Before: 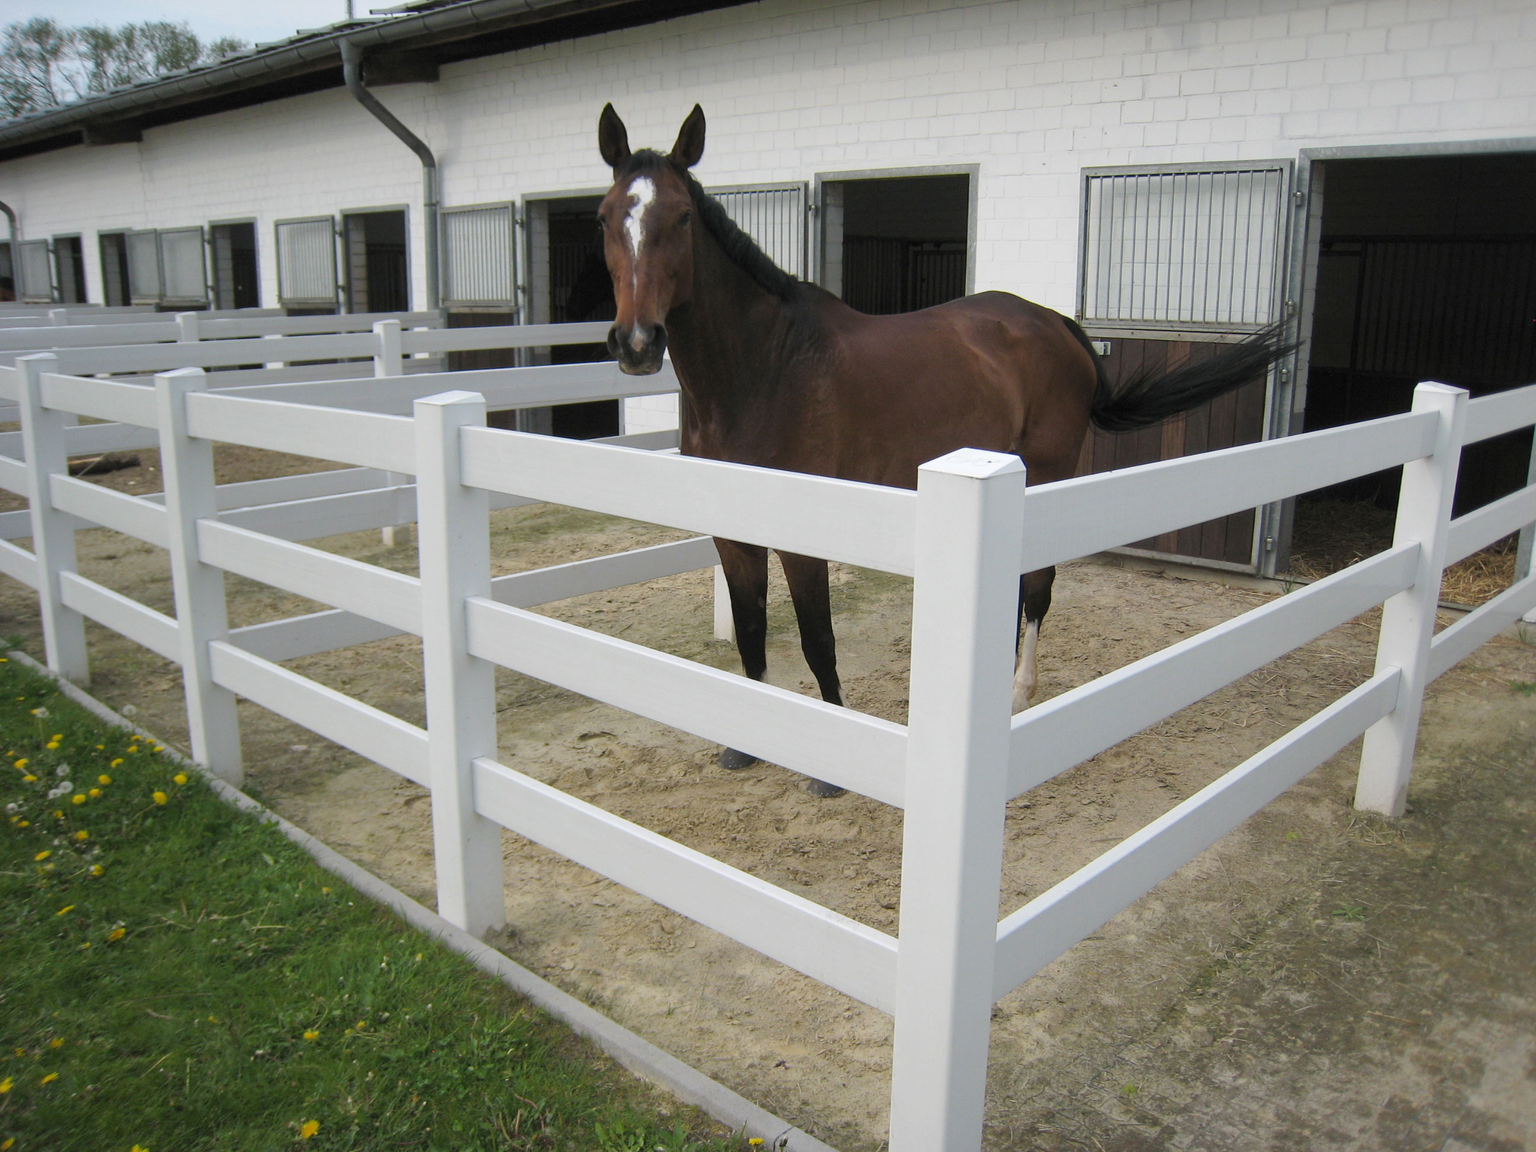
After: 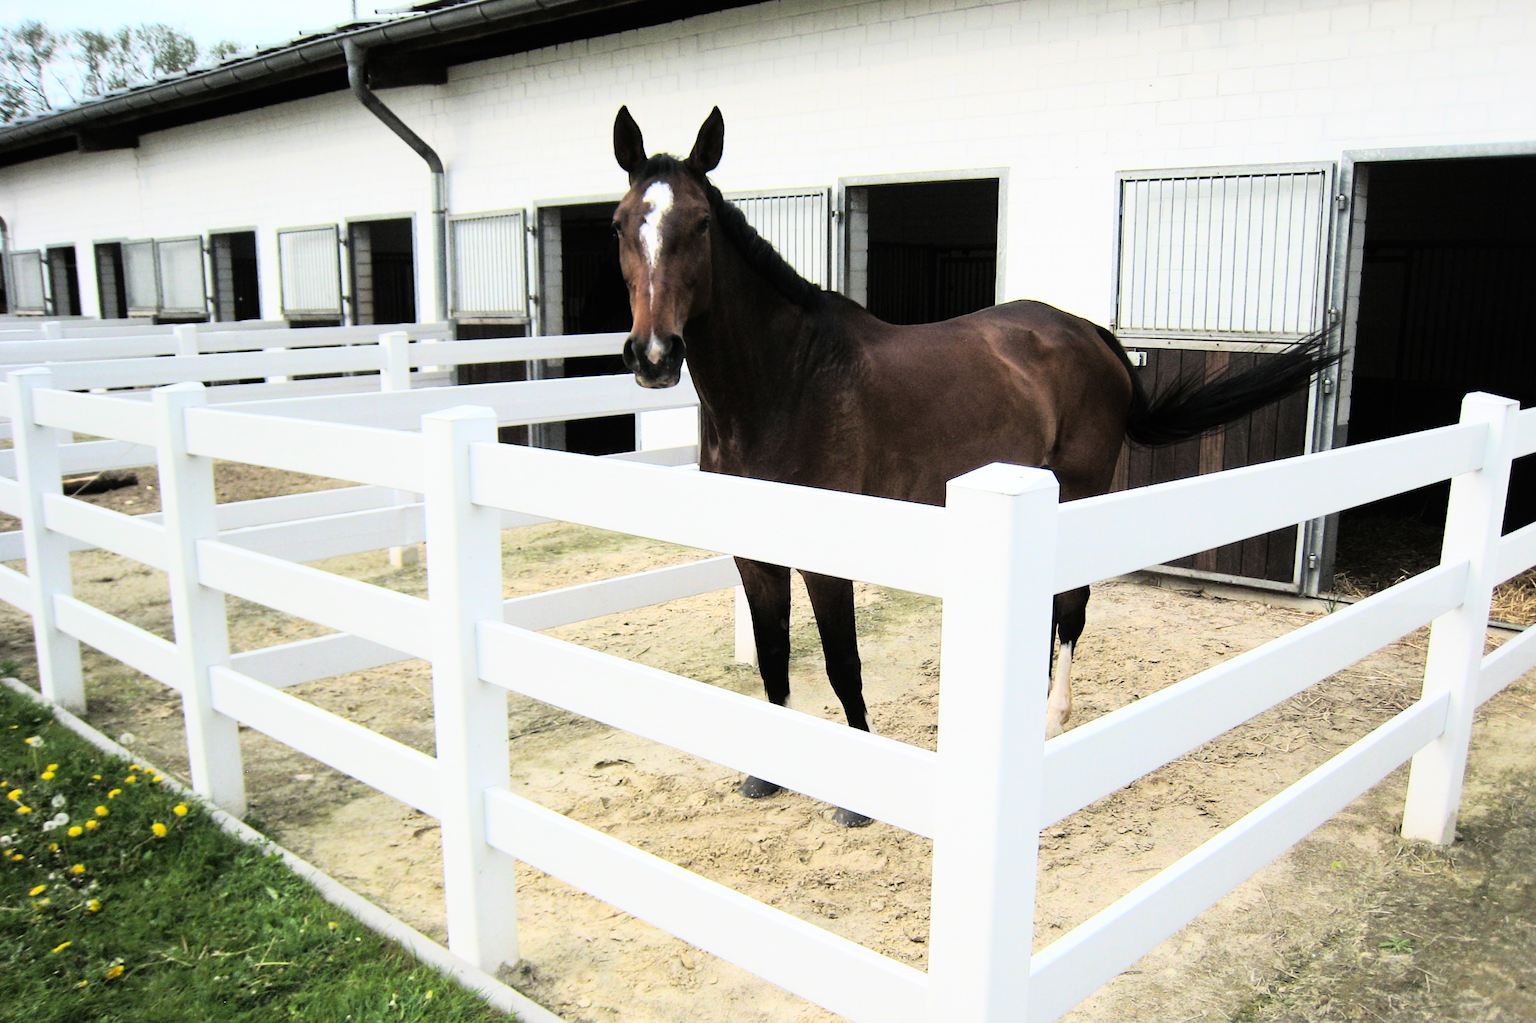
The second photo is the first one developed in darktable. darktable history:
crop and rotate: angle 0.2°, left 0.275%, right 3.127%, bottom 14.18%
rgb curve: curves: ch0 [(0, 0) (0.21, 0.15) (0.24, 0.21) (0.5, 0.75) (0.75, 0.96) (0.89, 0.99) (1, 1)]; ch1 [(0, 0.02) (0.21, 0.13) (0.25, 0.2) (0.5, 0.67) (0.75, 0.9) (0.89, 0.97) (1, 1)]; ch2 [(0, 0.02) (0.21, 0.13) (0.25, 0.2) (0.5, 0.67) (0.75, 0.9) (0.89, 0.97) (1, 1)], compensate middle gray true
